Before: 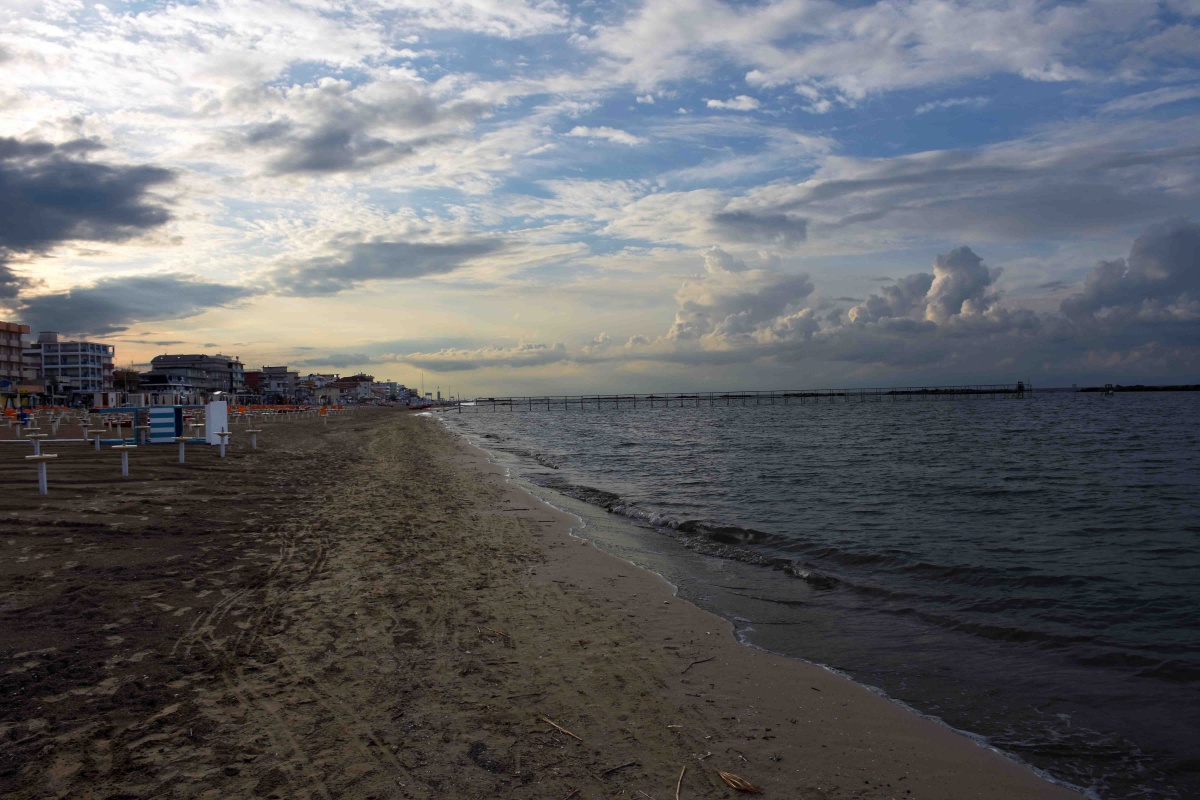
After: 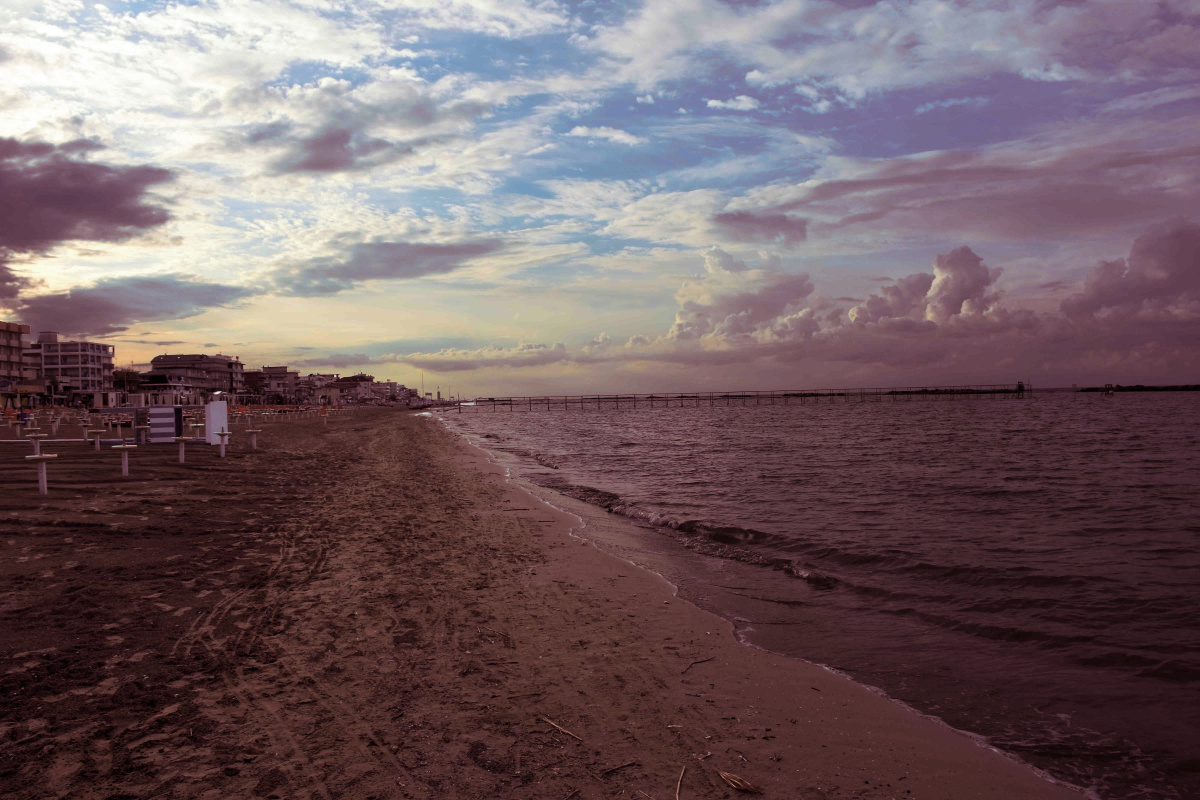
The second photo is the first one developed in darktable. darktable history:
split-toning: on, module defaults
color balance rgb: perceptual saturation grading › global saturation 10%, global vibrance 10%
